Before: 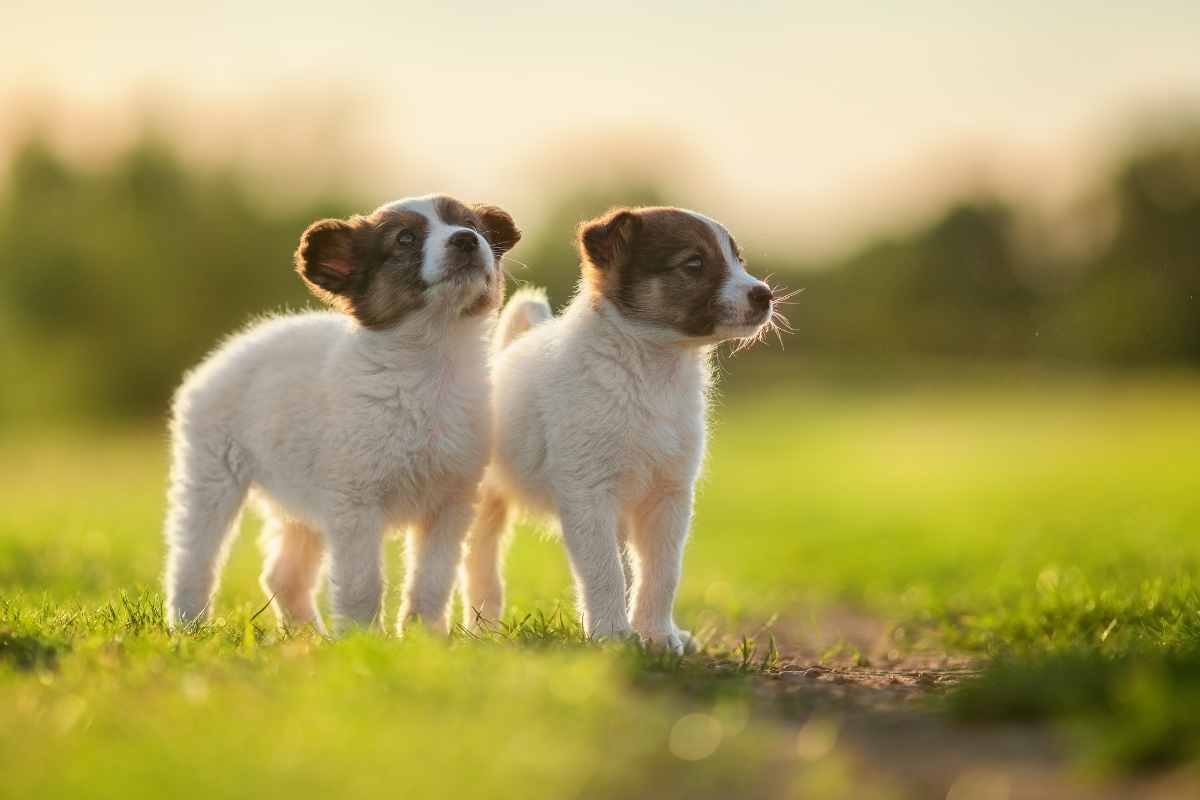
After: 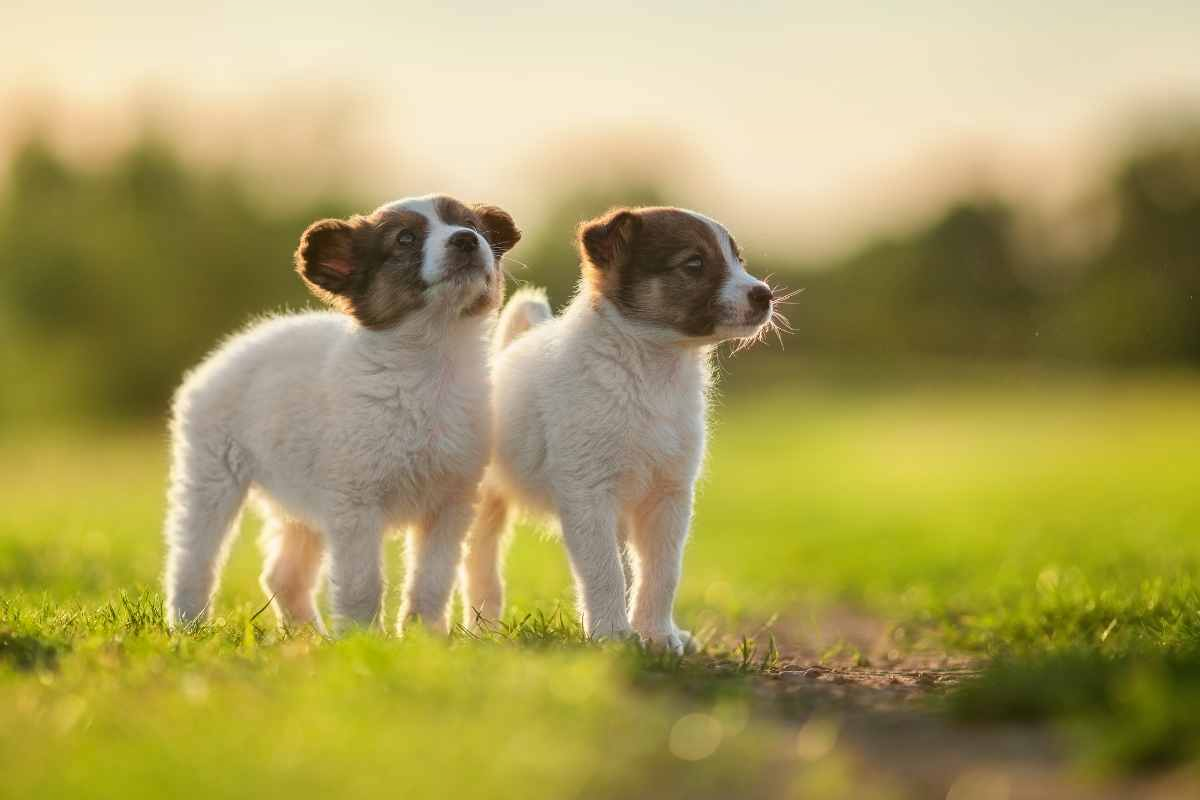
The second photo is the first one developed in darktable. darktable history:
shadows and highlights: shadows 37.59, highlights -27.93, soften with gaussian
